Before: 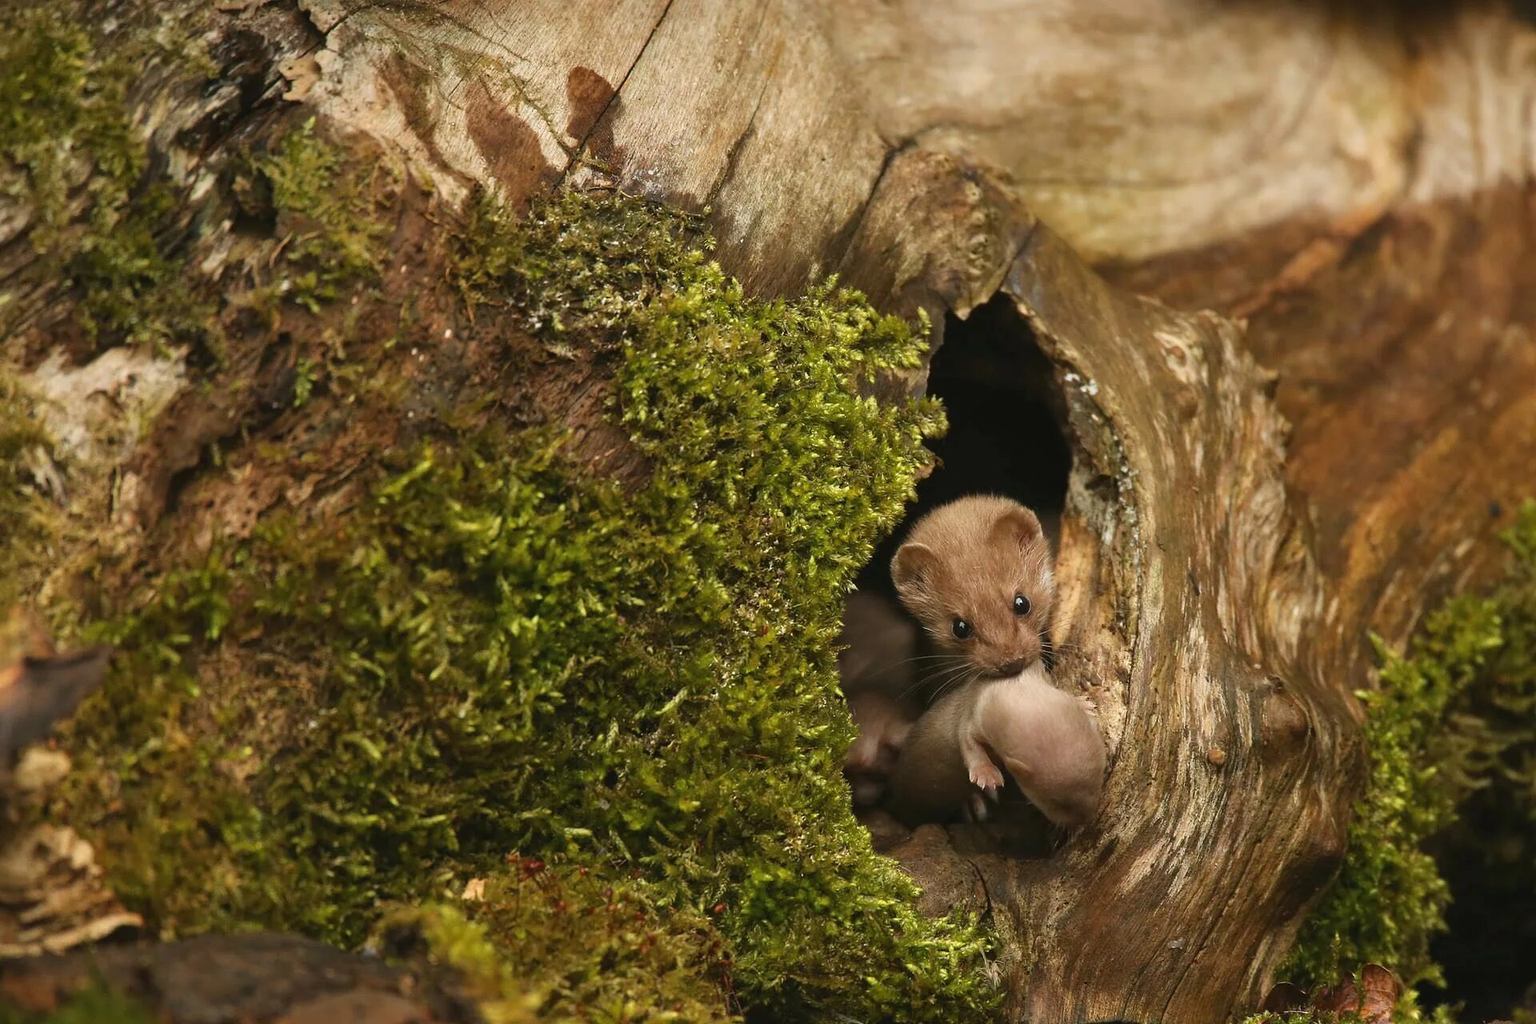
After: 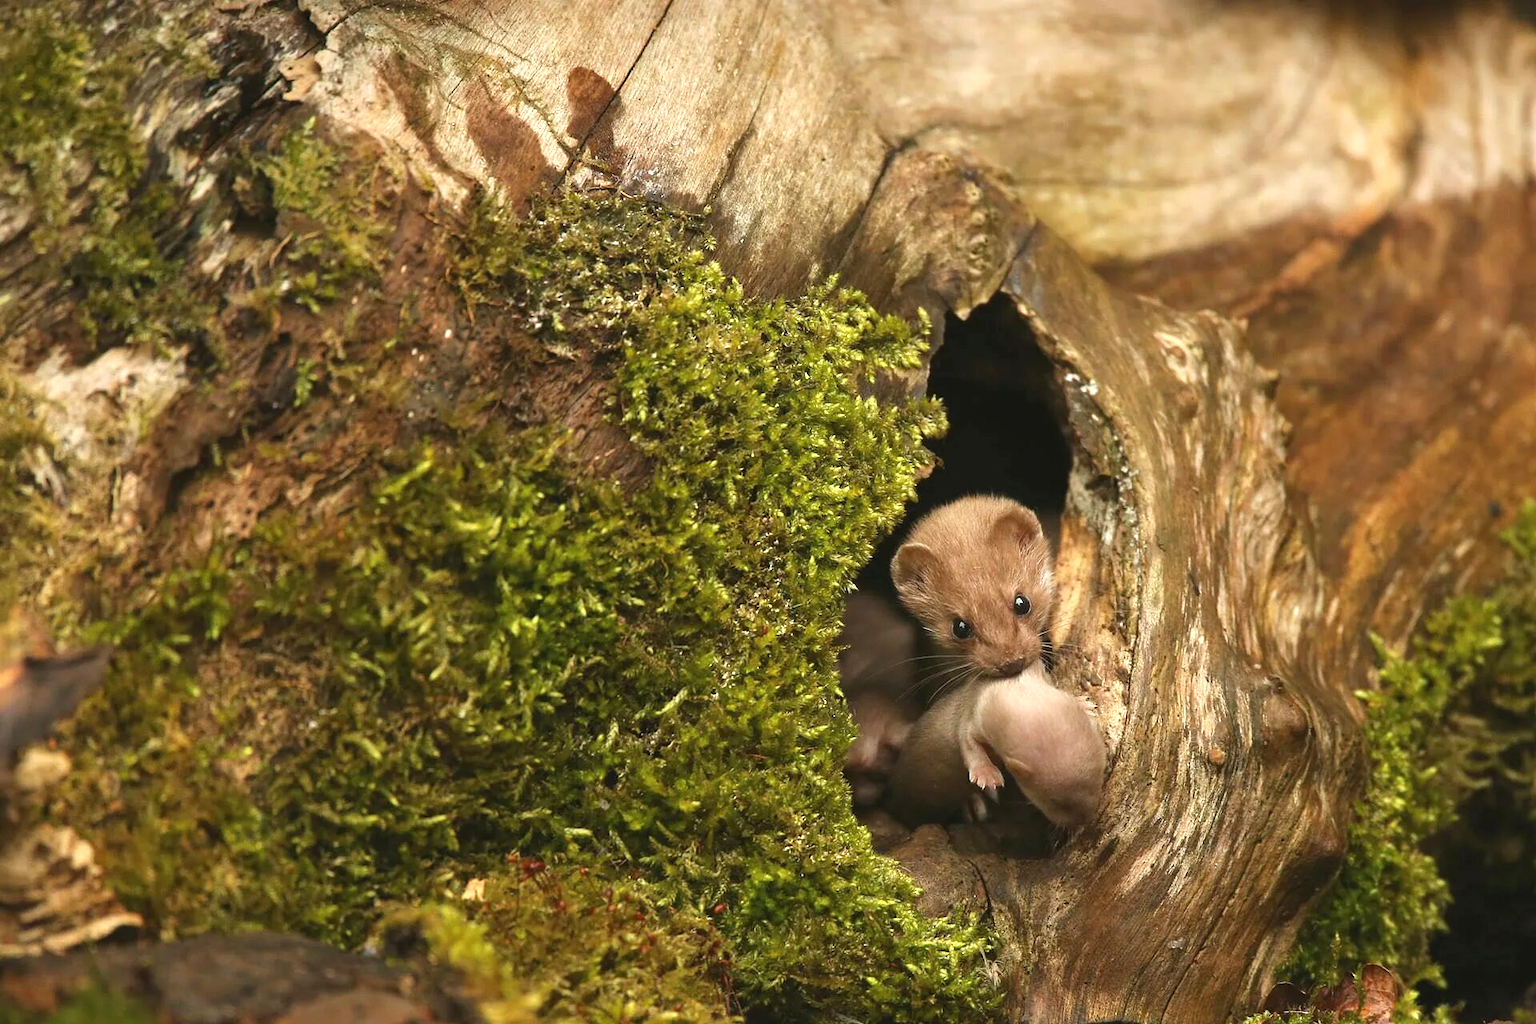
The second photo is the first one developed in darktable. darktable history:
exposure: black level correction 0, exposure 0.592 EV, compensate highlight preservation false
